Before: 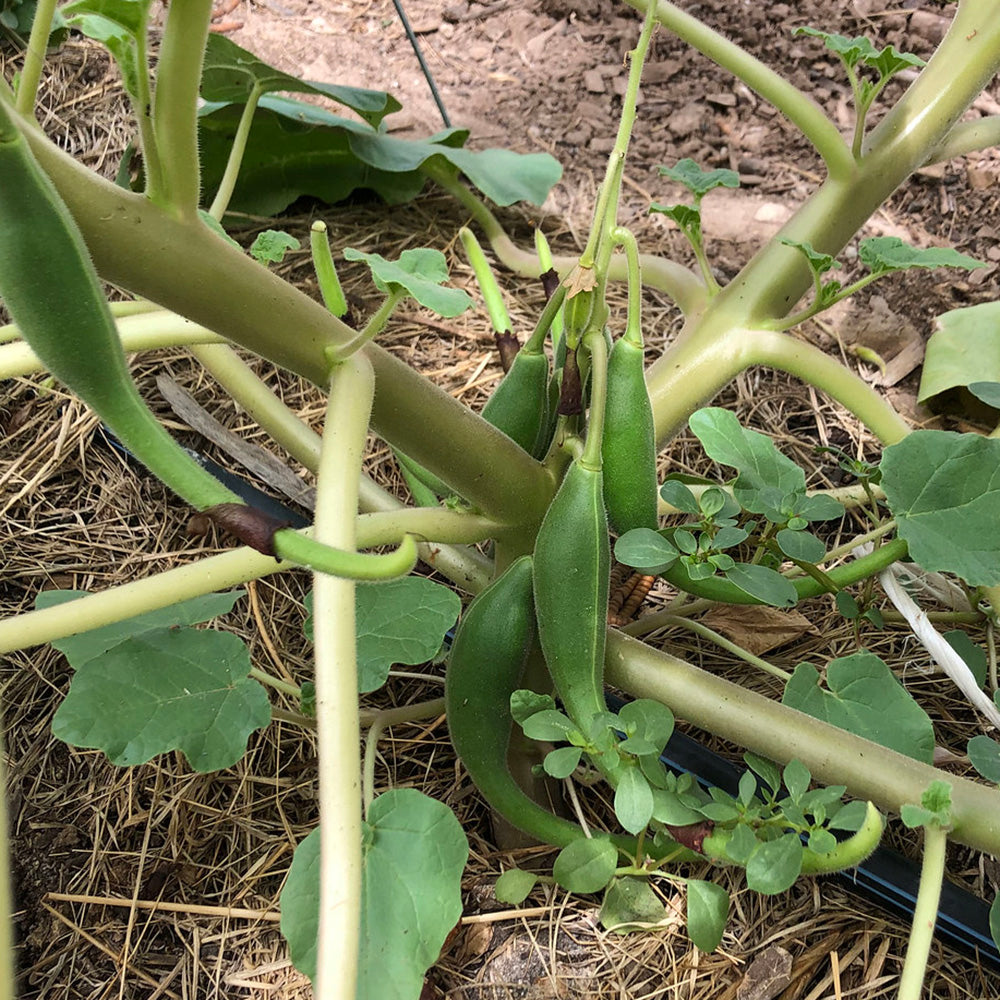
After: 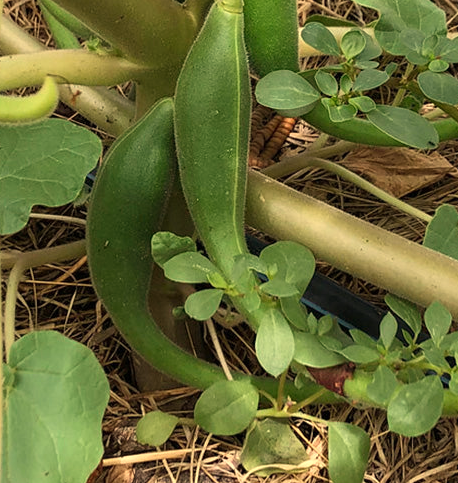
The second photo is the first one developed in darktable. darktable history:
crop: left 35.976%, top 45.819%, right 18.162%, bottom 5.807%
white balance: red 1.123, blue 0.83
